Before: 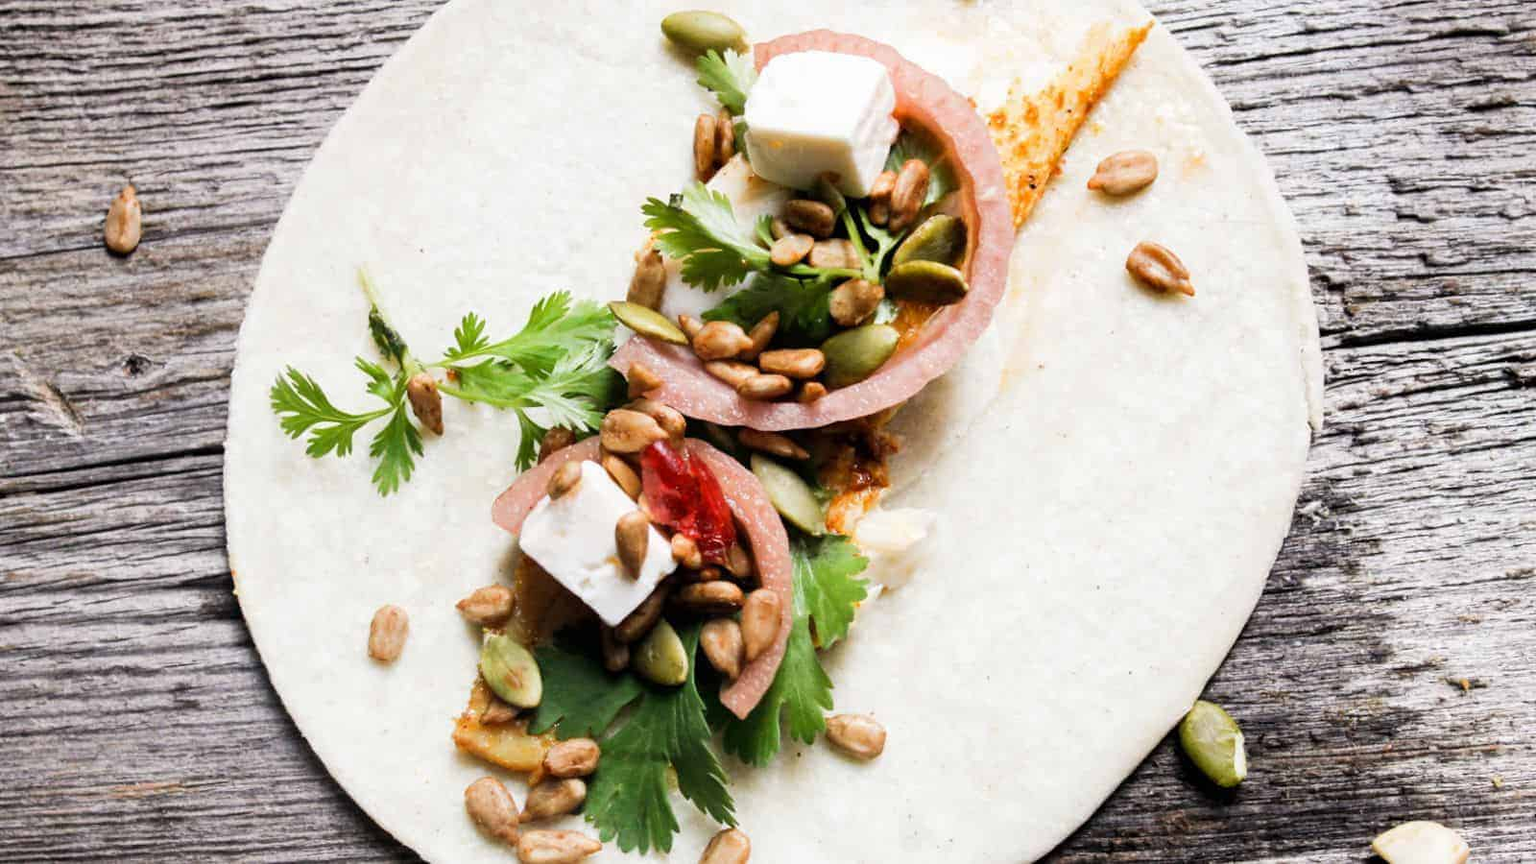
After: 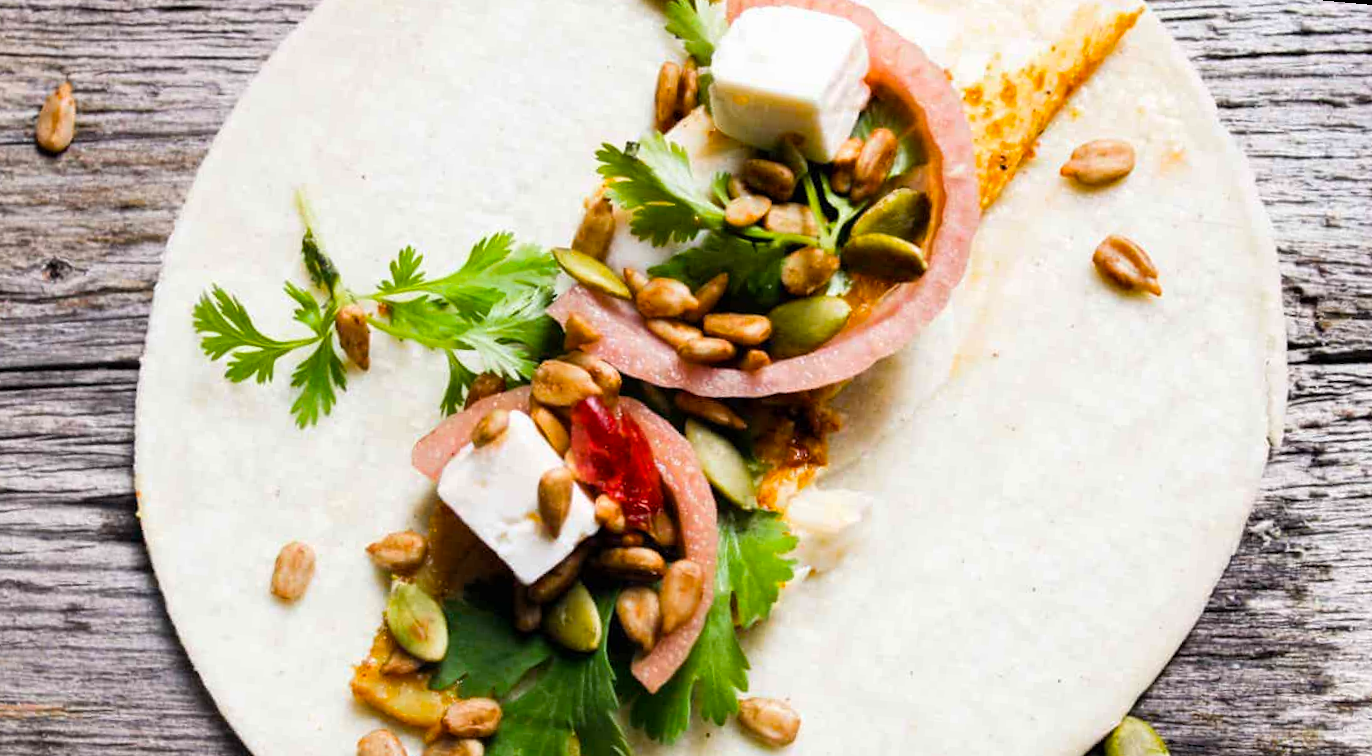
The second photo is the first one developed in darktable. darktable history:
crop: left 7.856%, top 11.836%, right 10.12%, bottom 15.387%
rotate and perspective: rotation 5.12°, automatic cropping off
tone equalizer: on, module defaults
color balance rgb: perceptual saturation grading › global saturation 25%, global vibrance 20%
